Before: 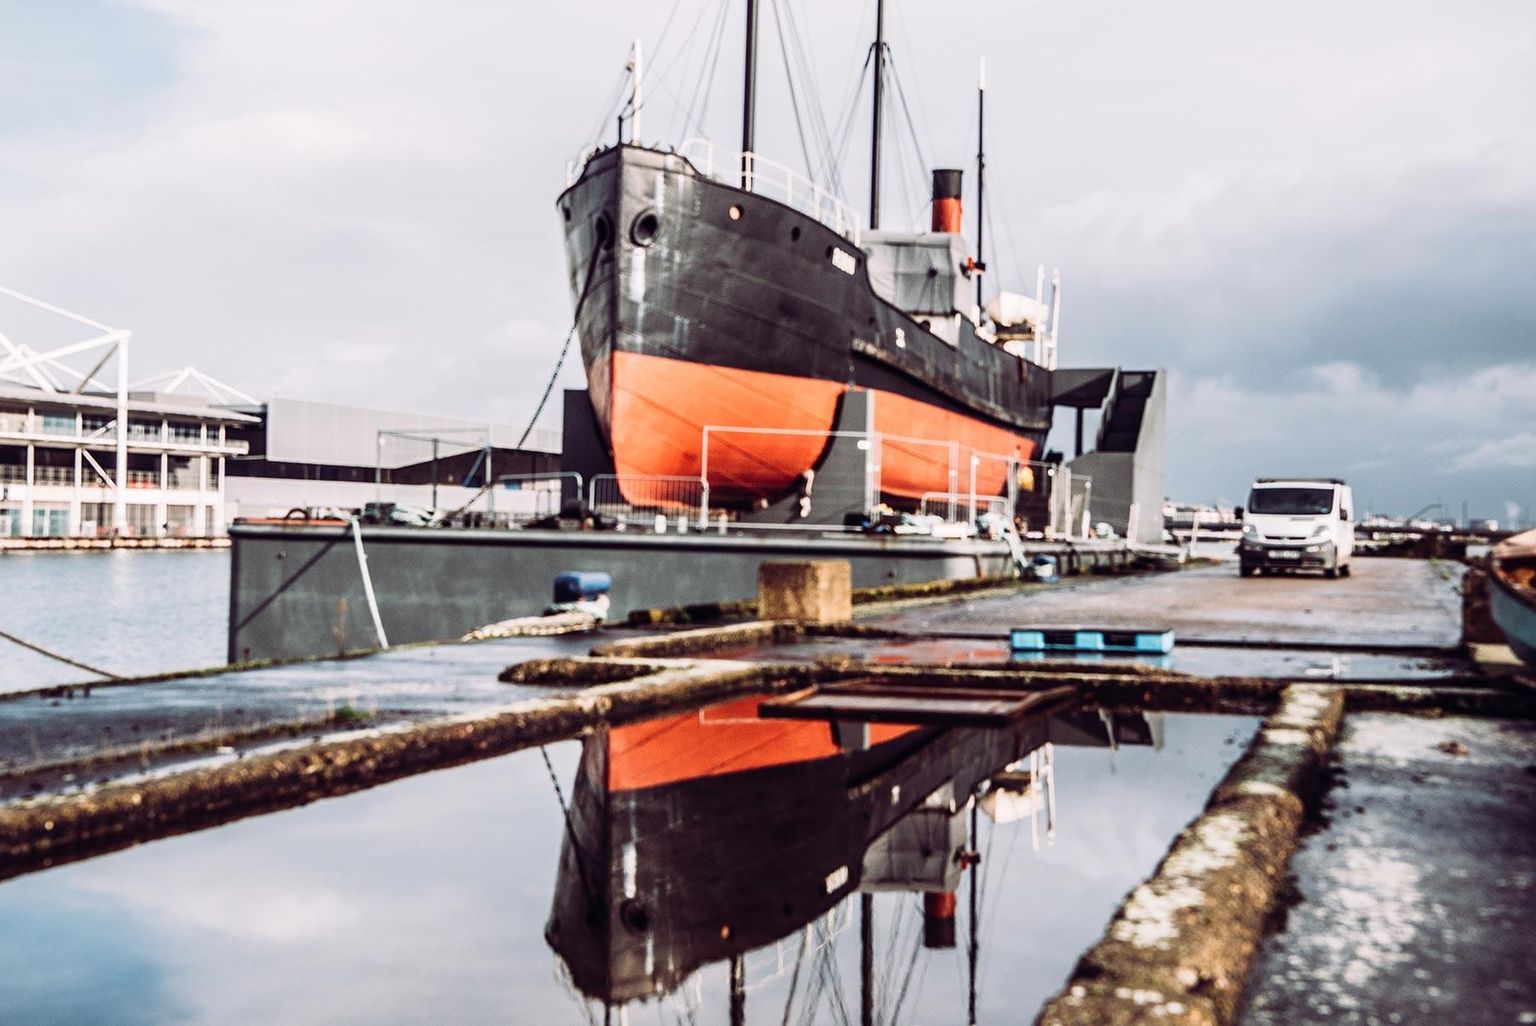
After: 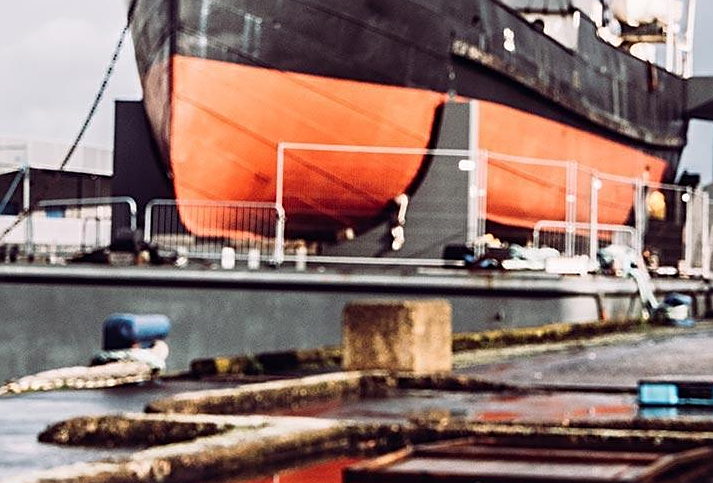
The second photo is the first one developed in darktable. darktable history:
sharpen: on, module defaults
crop: left 30.363%, top 29.654%, right 29.973%, bottom 30.125%
